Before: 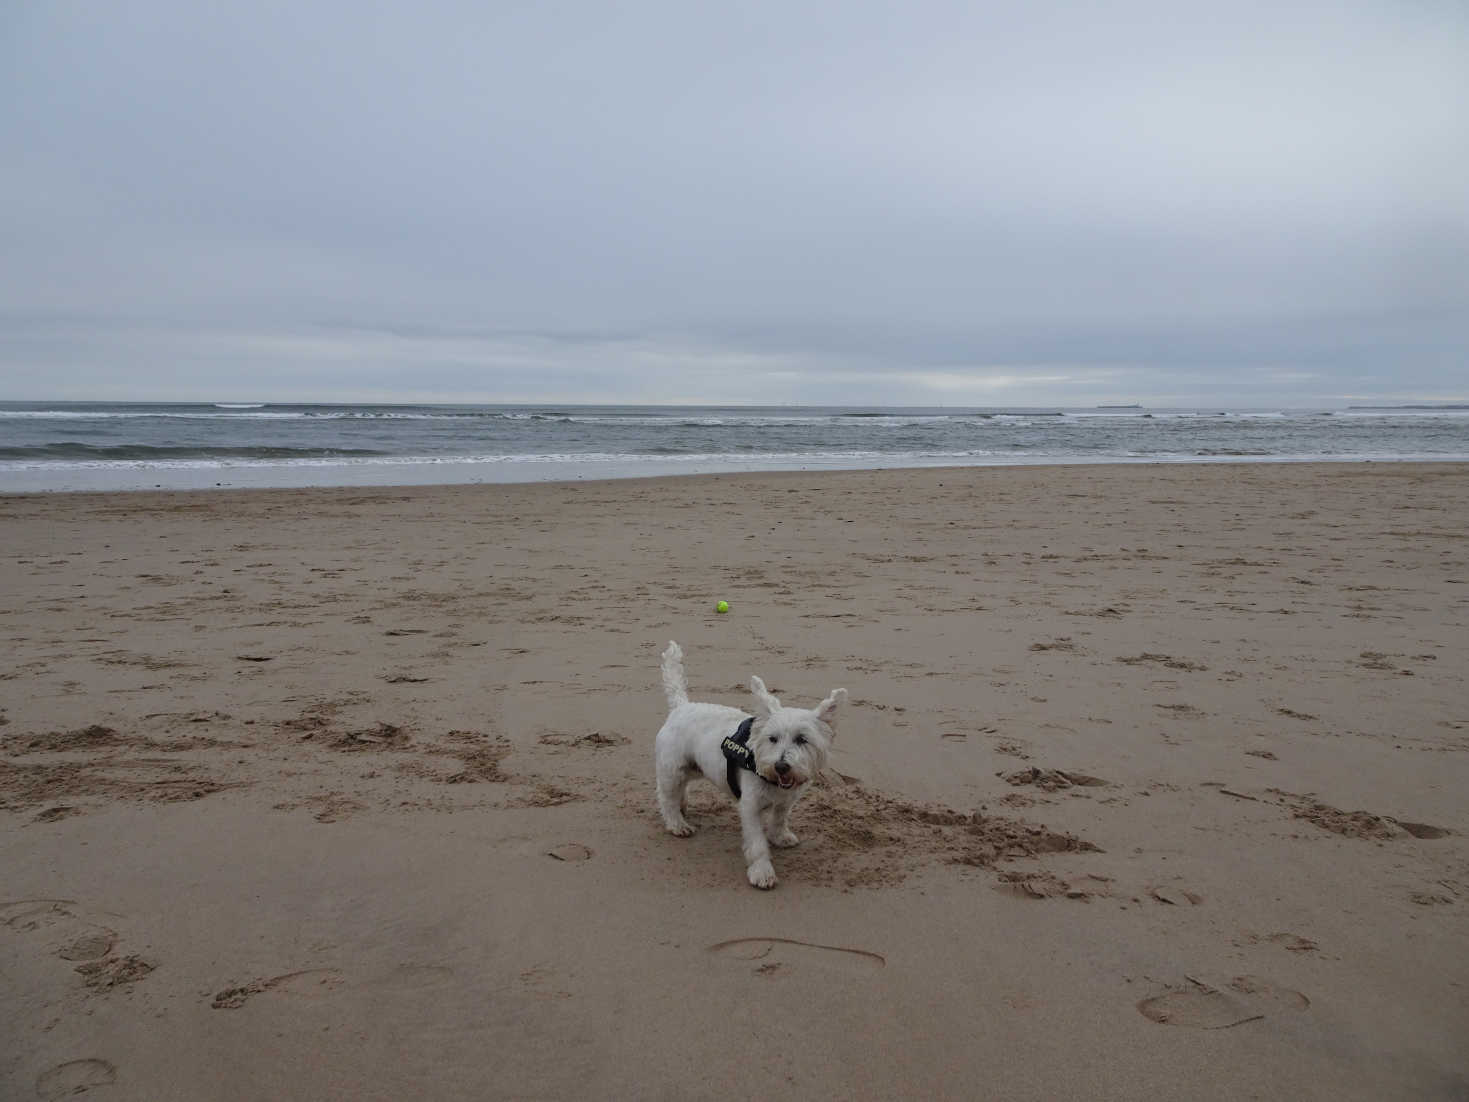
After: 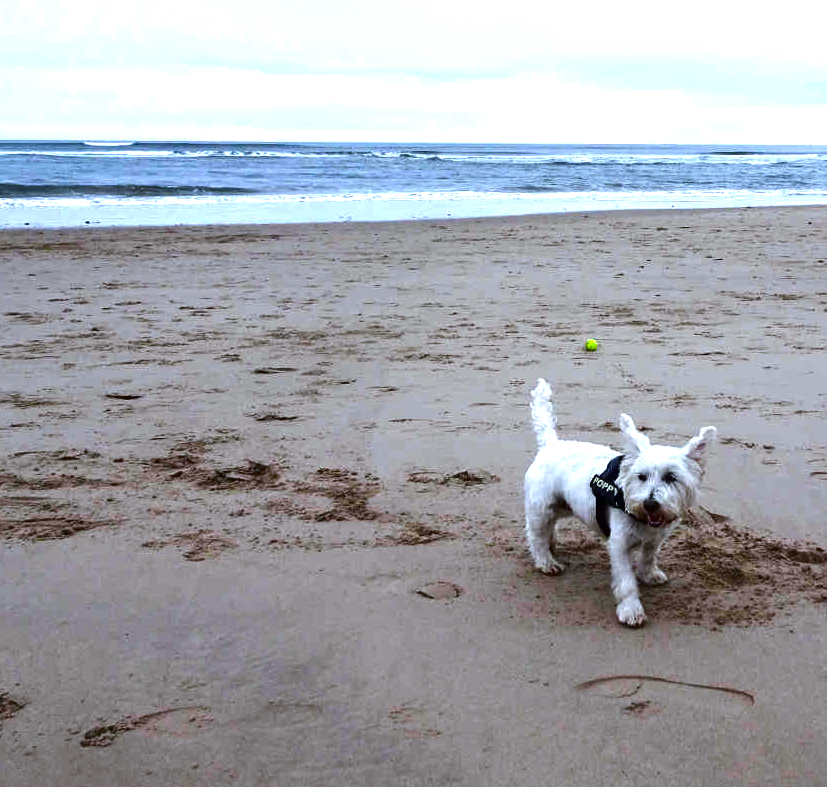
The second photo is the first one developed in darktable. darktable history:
color correction: saturation 0.85
crop: left 8.966%, top 23.852%, right 34.699%, bottom 4.703%
tone equalizer: -8 EV -0.75 EV, -7 EV -0.7 EV, -6 EV -0.6 EV, -5 EV -0.4 EV, -3 EV 0.4 EV, -2 EV 0.6 EV, -1 EV 0.7 EV, +0 EV 0.75 EV, edges refinement/feathering 500, mask exposure compensation -1.57 EV, preserve details no
color balance rgb: perceptual saturation grading › global saturation 30%, global vibrance 20%
exposure: black level correction 0, exposure 1 EV, compensate highlight preservation false
contrast brightness saturation: brightness -0.25, saturation 0.2
white balance: red 0.931, blue 1.11
